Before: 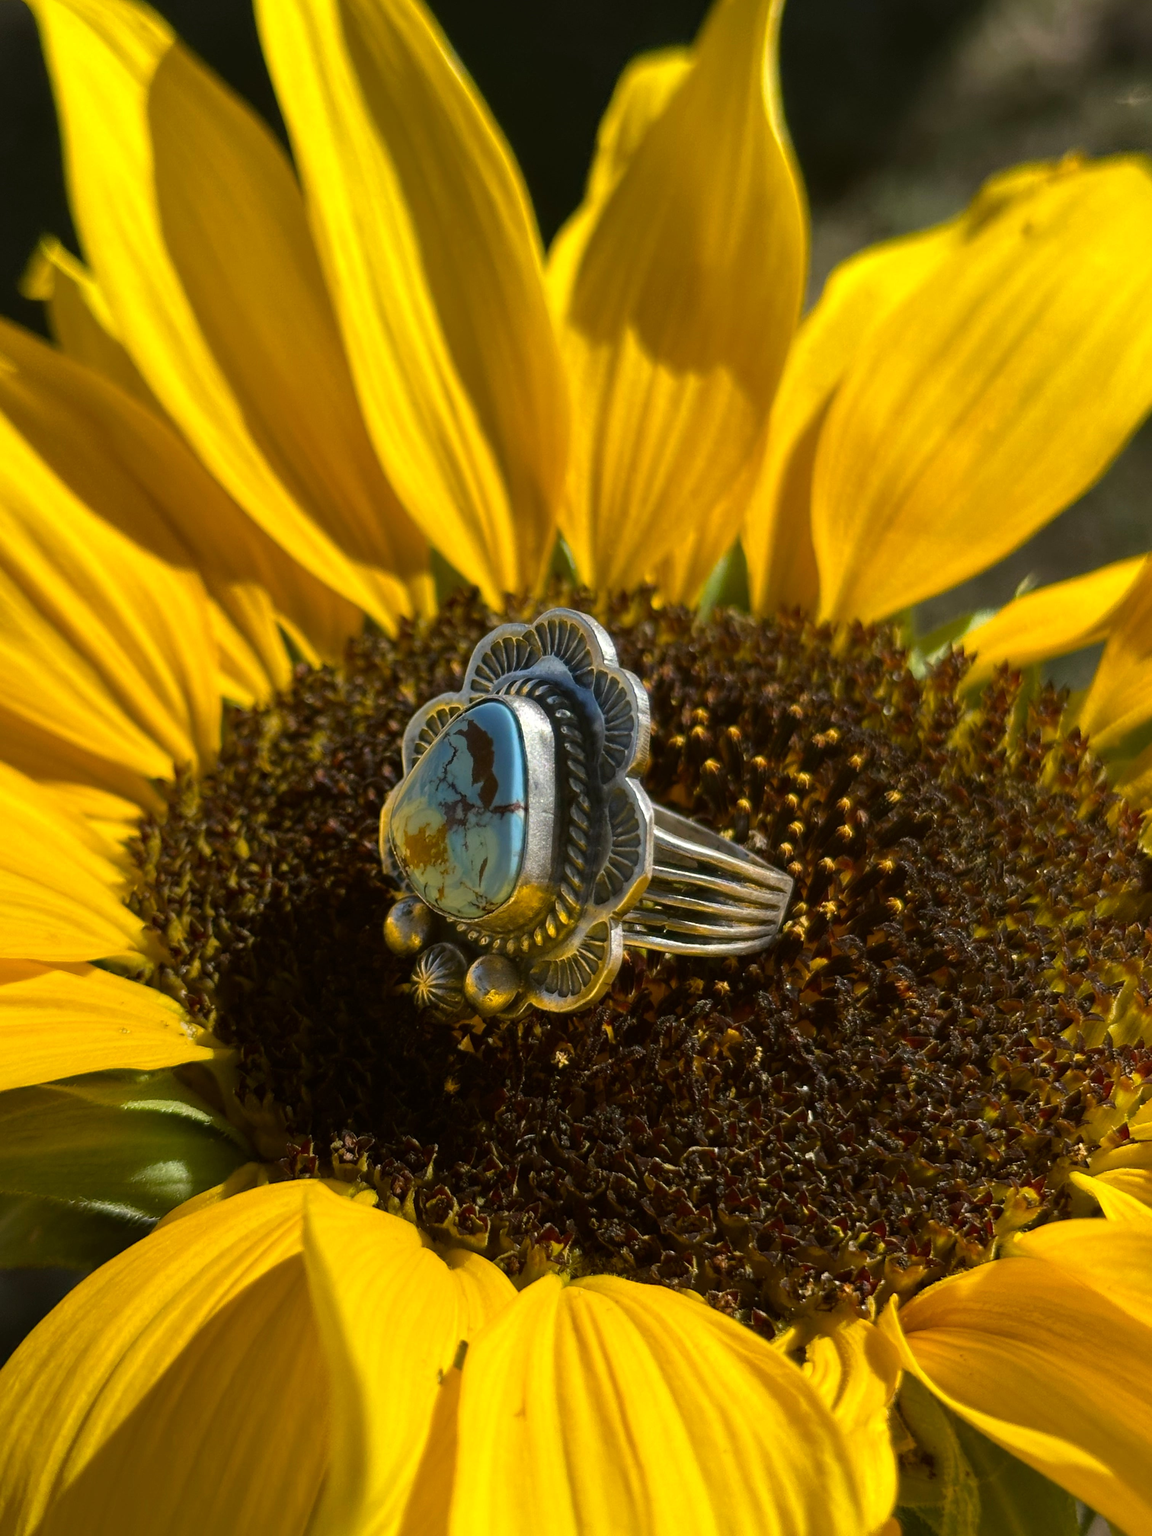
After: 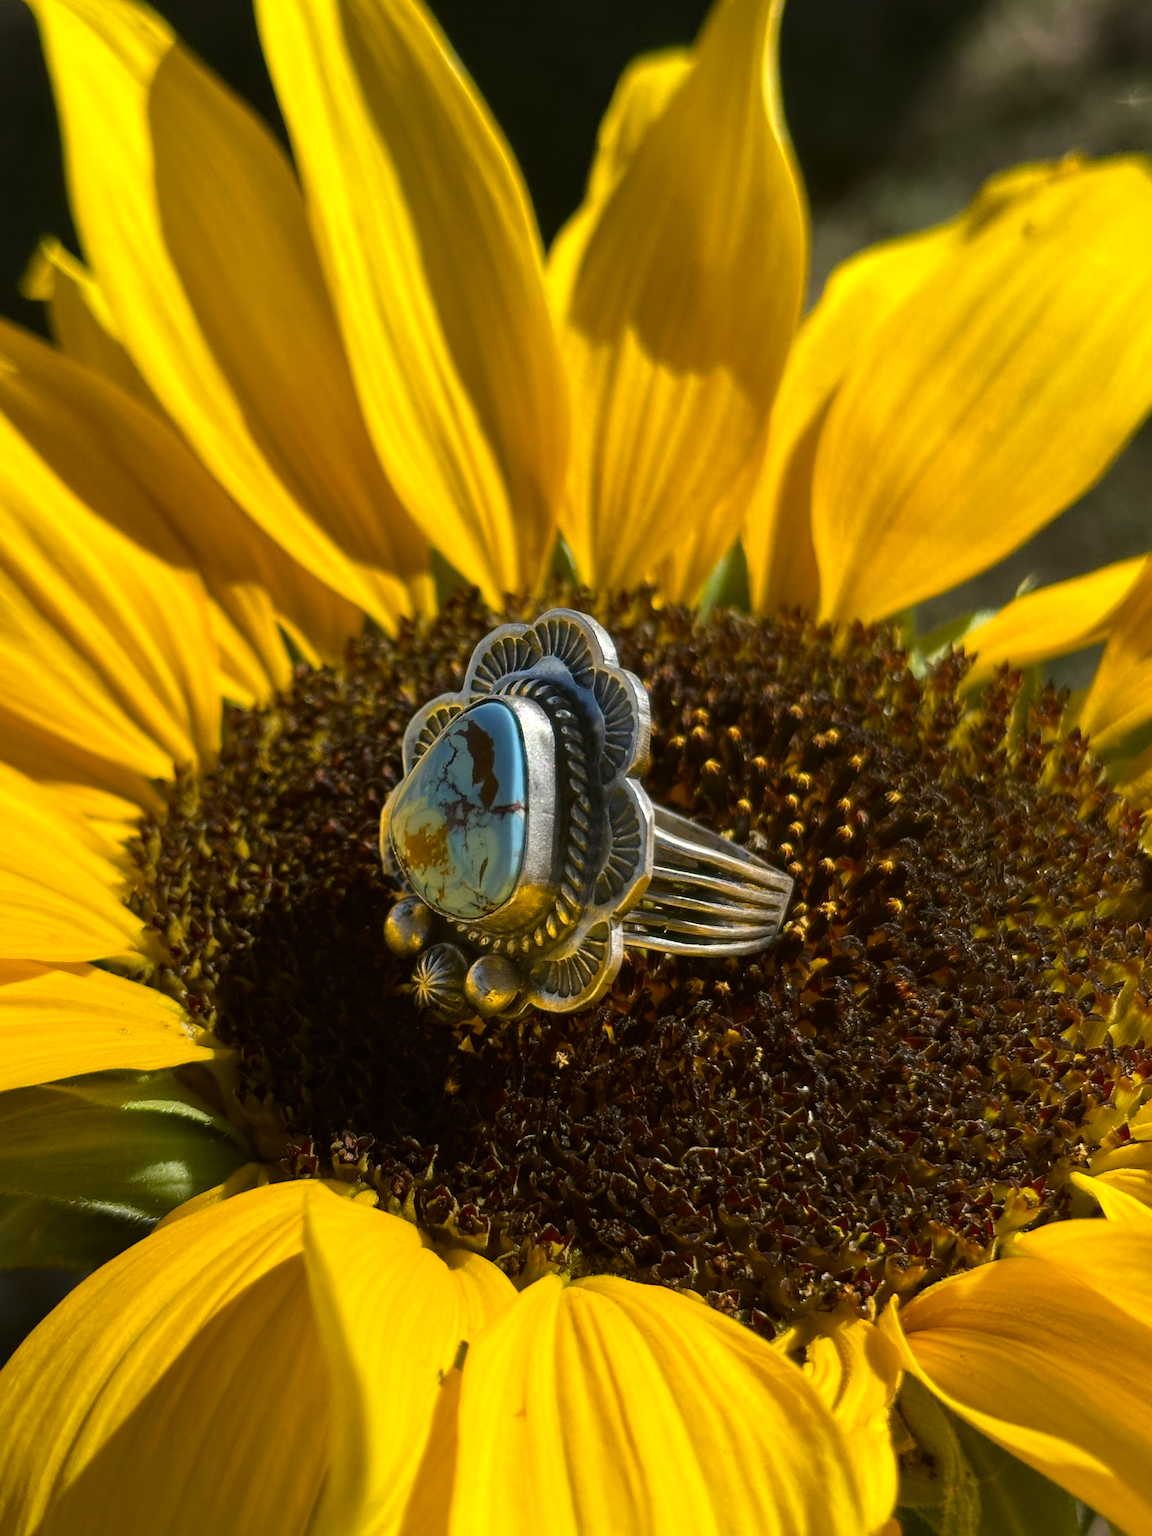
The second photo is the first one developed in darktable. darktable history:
contrast brightness saturation: contrast 0.084, saturation 0.016
